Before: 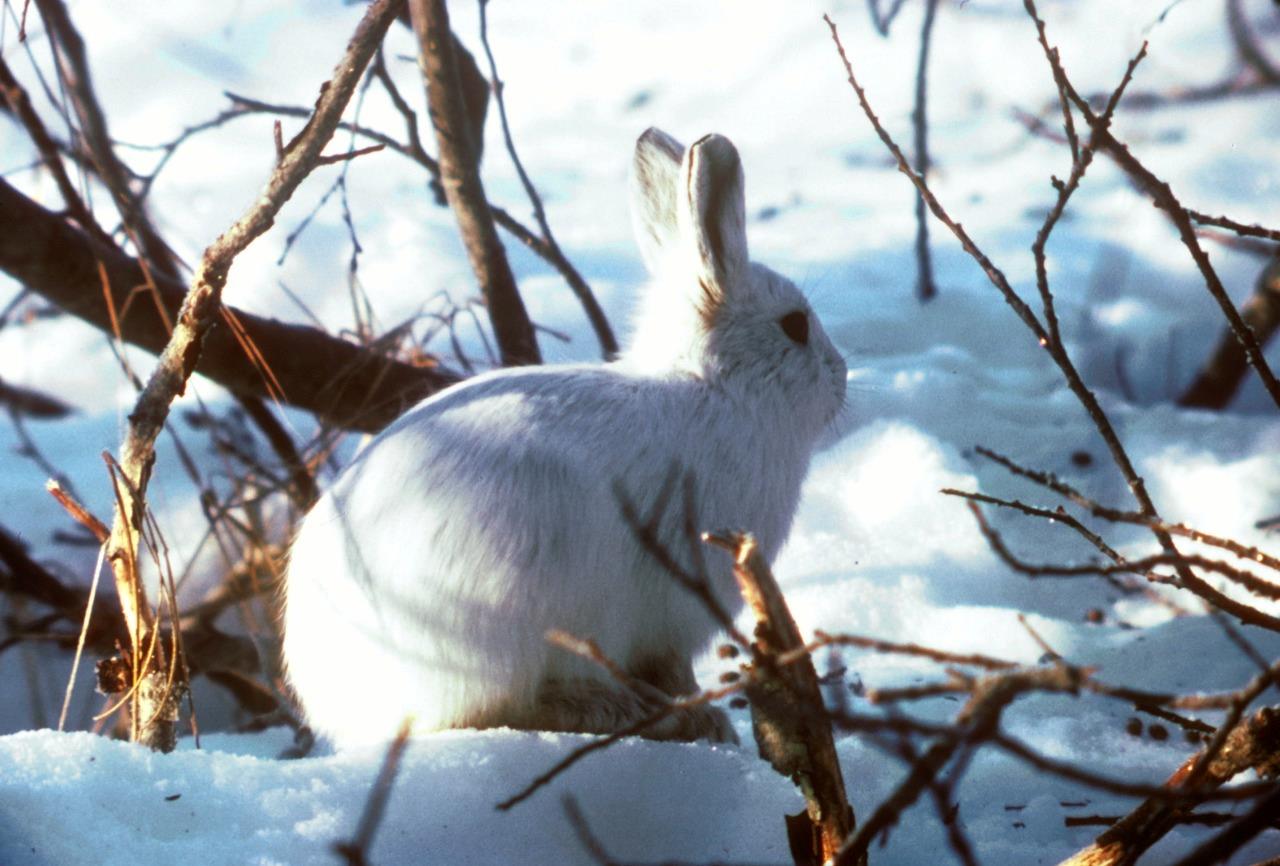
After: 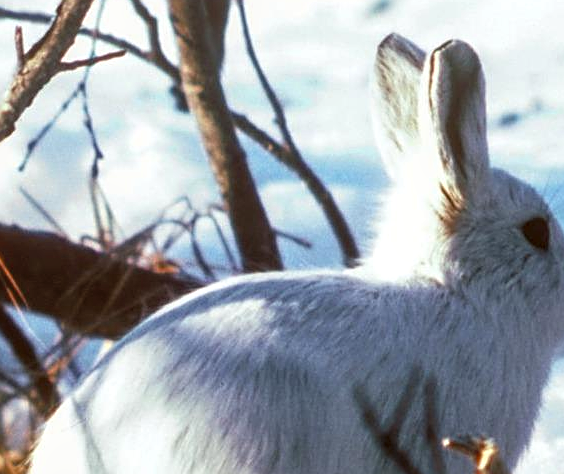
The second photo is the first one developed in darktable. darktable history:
crop: left 20.248%, top 10.86%, right 35.675%, bottom 34.321%
sharpen: on, module defaults
color balance rgb: perceptual saturation grading › global saturation 8.89%, saturation formula JzAzBz (2021)
local contrast: on, module defaults
